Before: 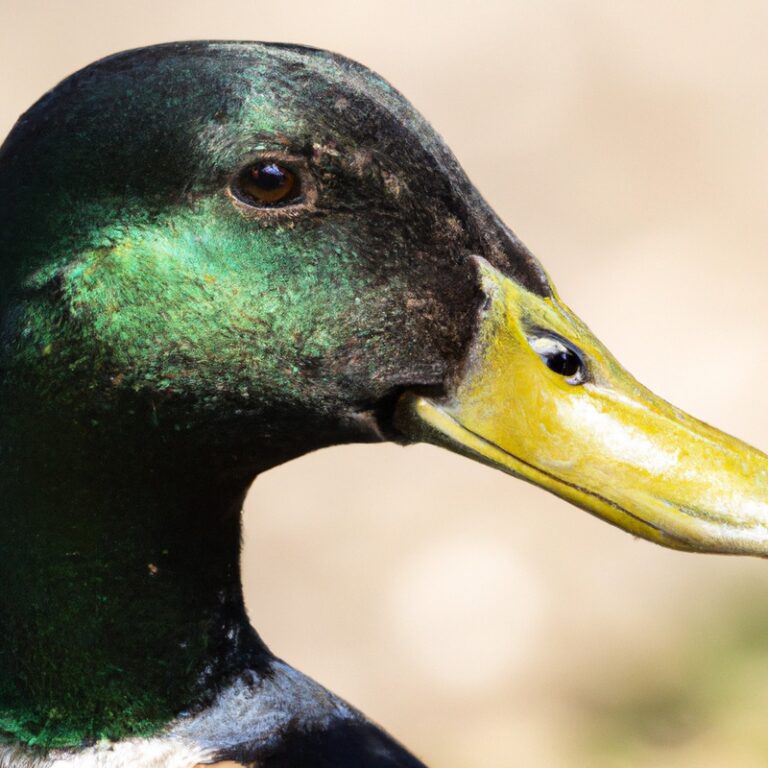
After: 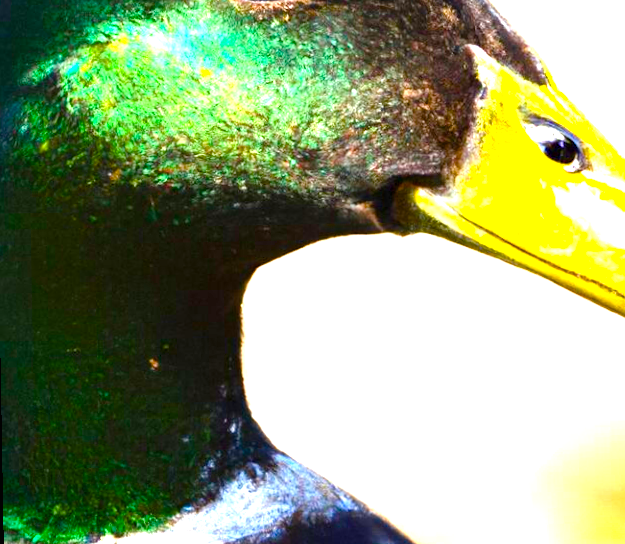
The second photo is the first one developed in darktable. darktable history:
crop: top 26.531%, right 17.959%
rotate and perspective: rotation -1°, crop left 0.011, crop right 0.989, crop top 0.025, crop bottom 0.975
exposure: black level correction 0, exposure 0.9 EV, compensate highlight preservation false
color balance rgb: linear chroma grading › global chroma 25%, perceptual saturation grading › global saturation 45%, perceptual saturation grading › highlights -50%, perceptual saturation grading › shadows 30%, perceptual brilliance grading › global brilliance 18%, global vibrance 40%
